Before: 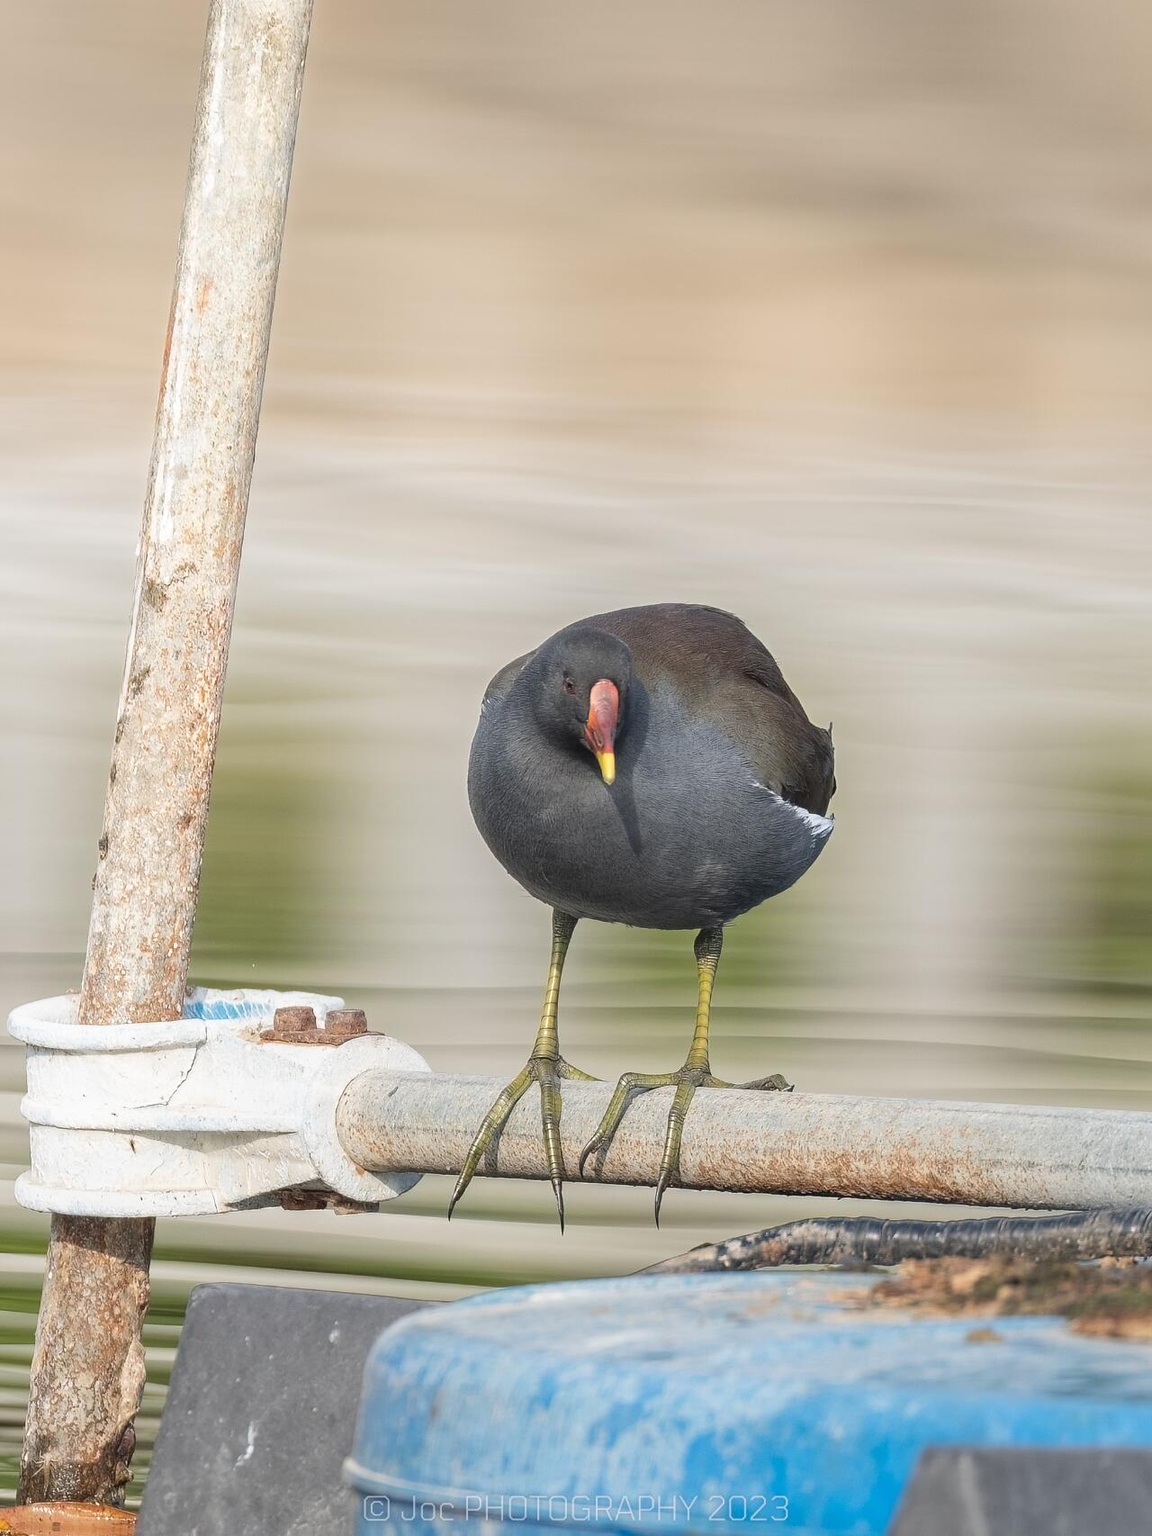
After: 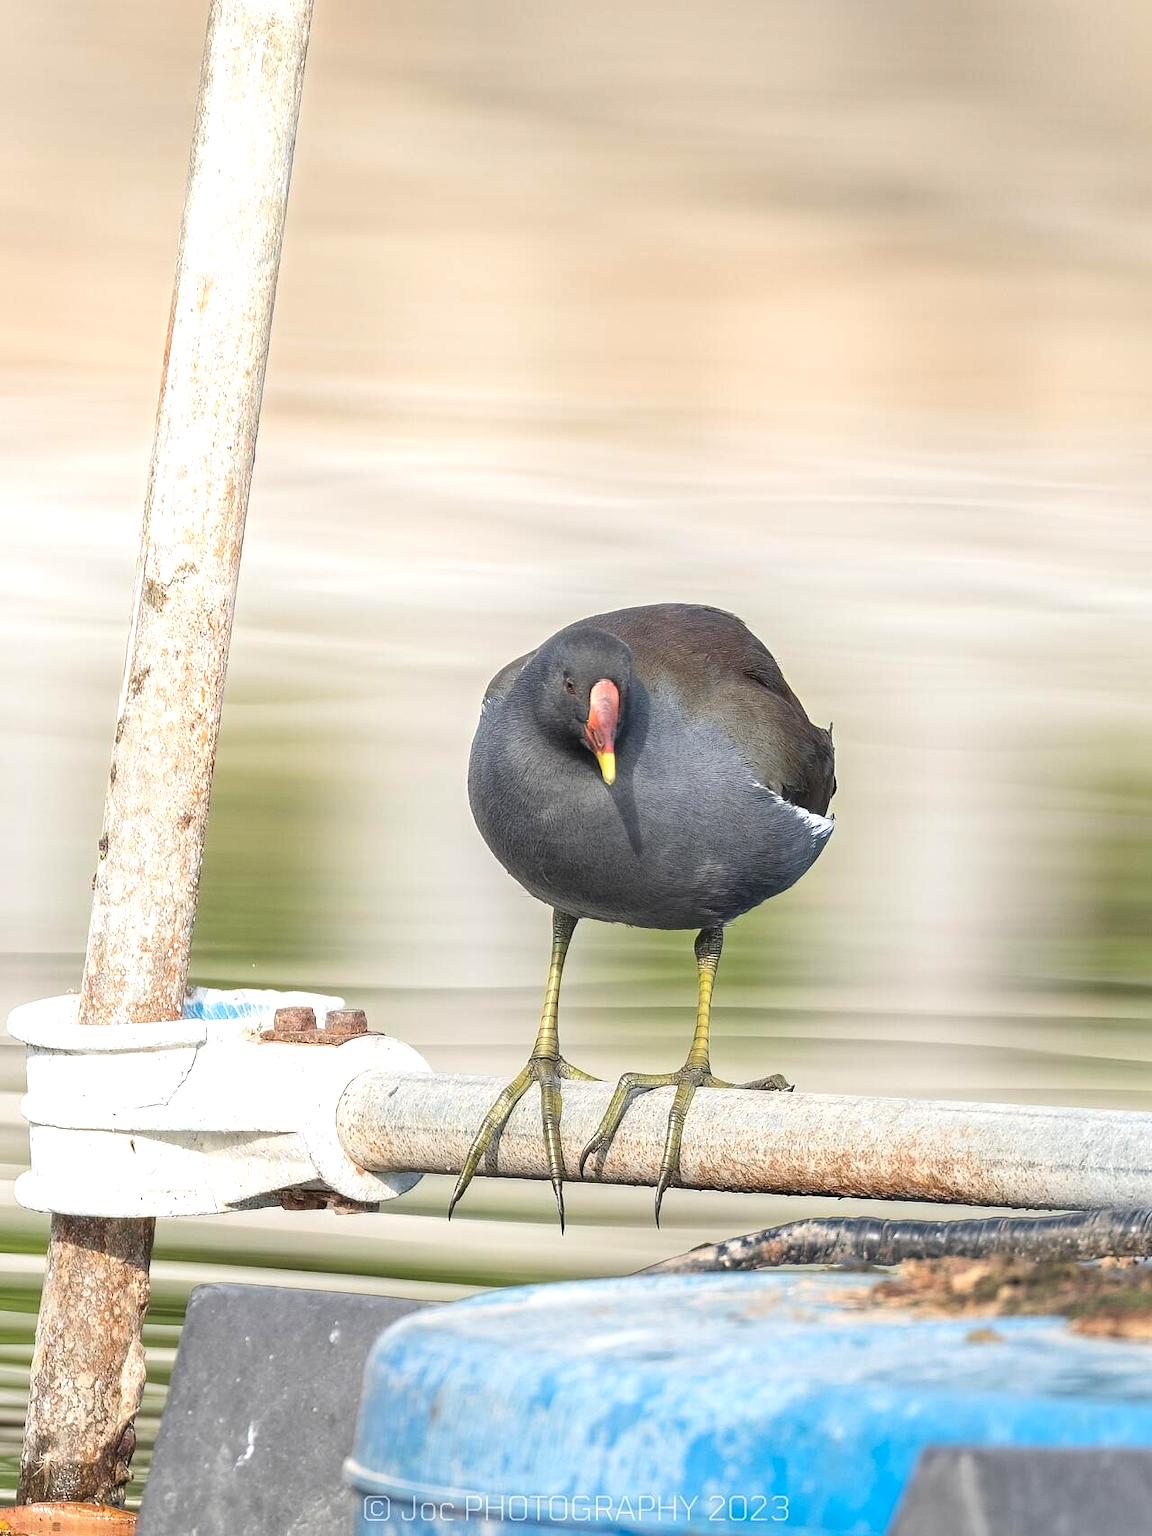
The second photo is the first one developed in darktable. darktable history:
exposure: black level correction 0.001, exposure 0.499 EV, compensate exposure bias true, compensate highlight preservation false
contrast equalizer: octaves 7, y [[0.515 ×6], [0.507 ×6], [0.425 ×6], [0 ×6], [0 ×6]]
